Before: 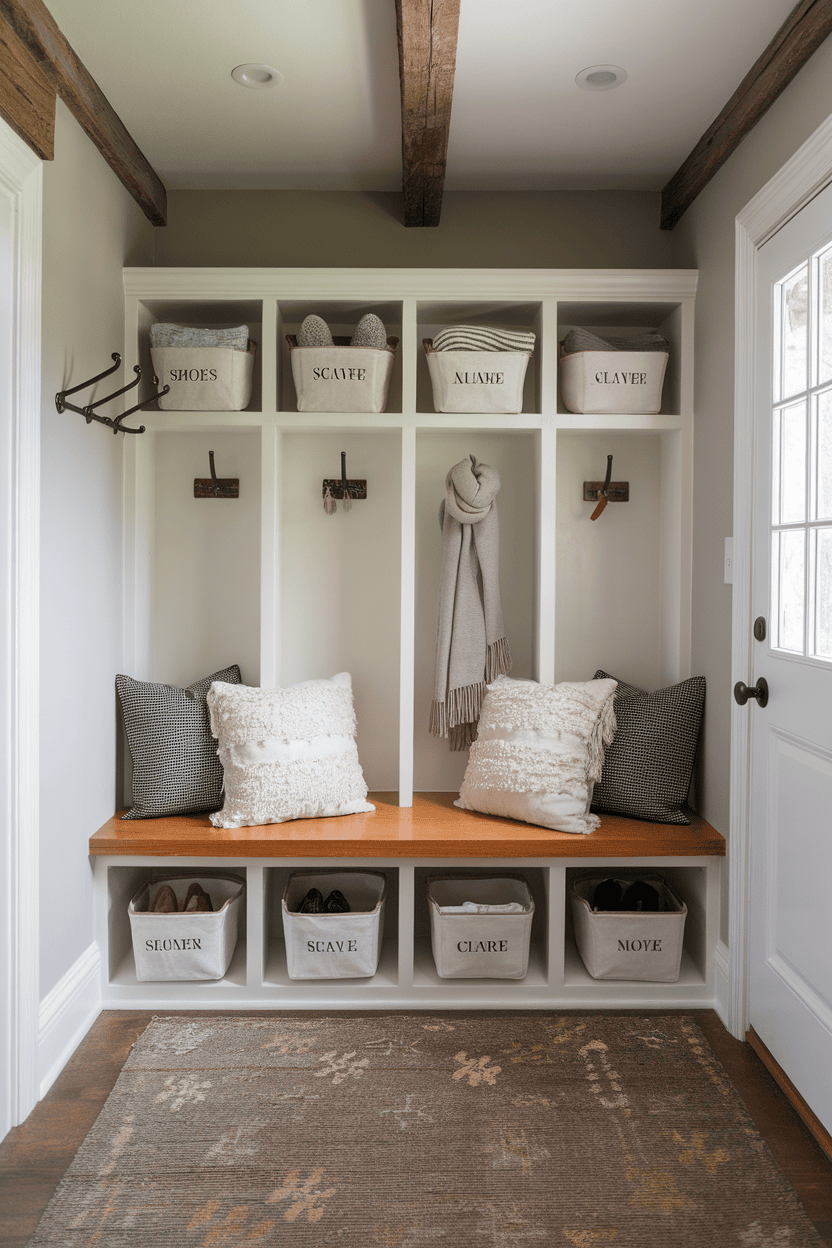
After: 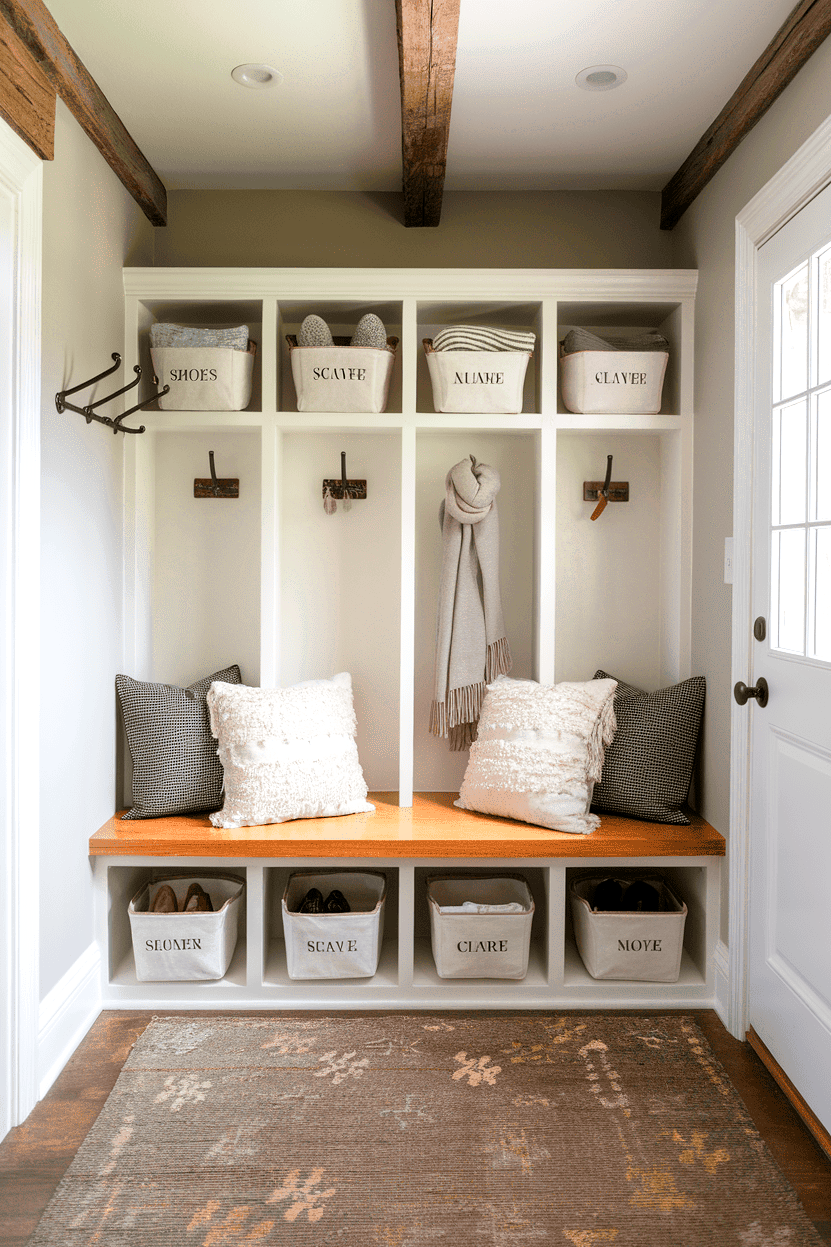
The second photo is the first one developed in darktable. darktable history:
crop: left 0.092%
tone equalizer: -8 EV -0.422 EV, -7 EV -0.39 EV, -6 EV -0.304 EV, -5 EV -0.261 EV, -3 EV 0.199 EV, -2 EV 0.314 EV, -1 EV 0.365 EV, +0 EV 0.401 EV
color balance rgb: power › hue 312.36°, global offset › luminance -0.272%, global offset › hue 258.95°, linear chroma grading › global chroma 8.568%, perceptual saturation grading › global saturation 21.28%, perceptual saturation grading › highlights -19.685%, perceptual saturation grading › shadows 29.401%
color zones: curves: ch0 [(0.018, 0.548) (0.224, 0.64) (0.425, 0.447) (0.675, 0.575) (0.732, 0.579)]; ch1 [(0.066, 0.487) (0.25, 0.5) (0.404, 0.43) (0.75, 0.421) (0.956, 0.421)]; ch2 [(0.044, 0.561) (0.215, 0.465) (0.399, 0.544) (0.465, 0.548) (0.614, 0.447) (0.724, 0.43) (0.882, 0.623) (0.956, 0.632)]
